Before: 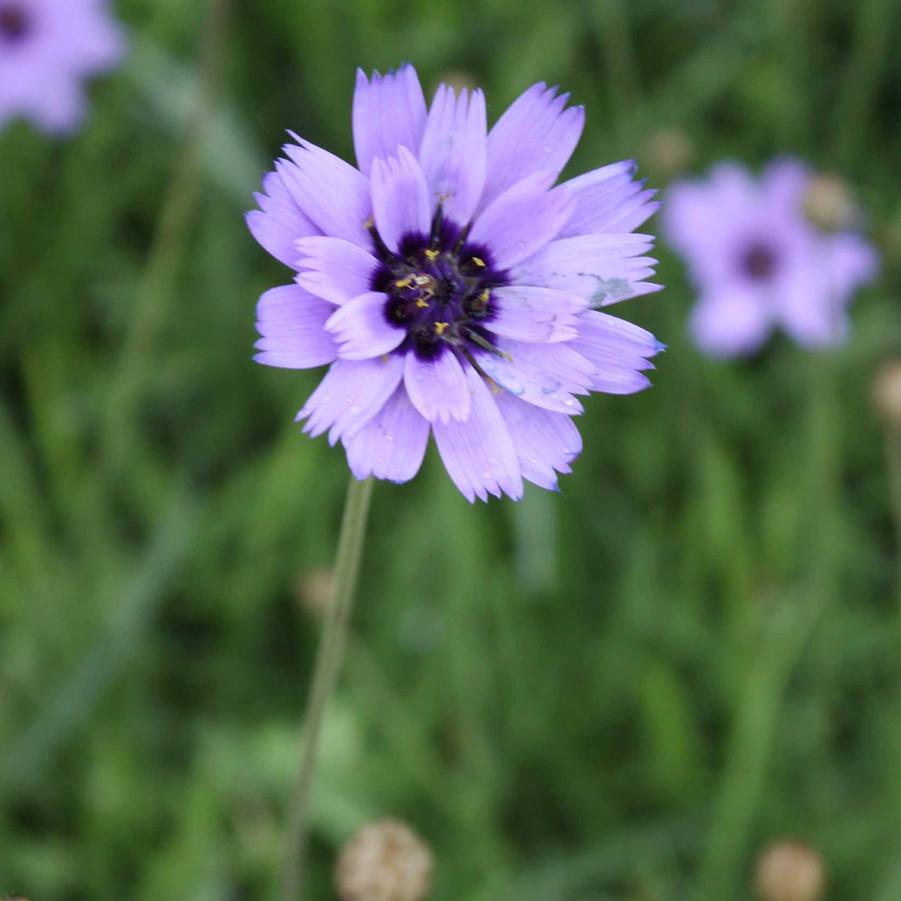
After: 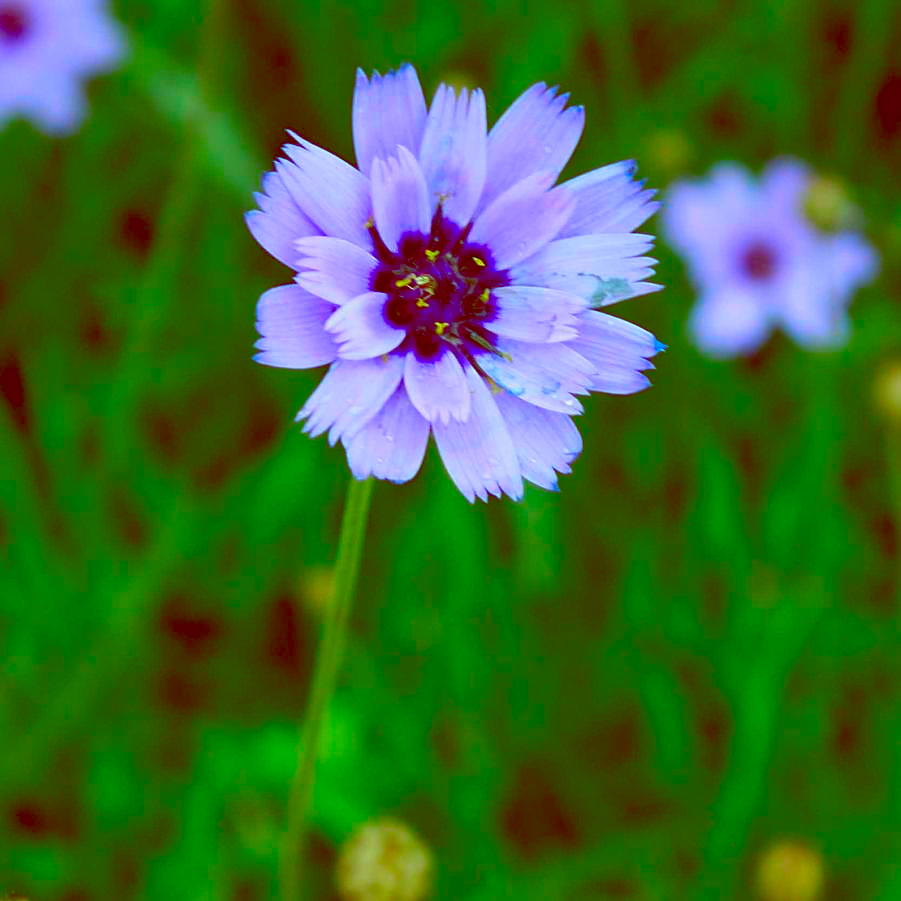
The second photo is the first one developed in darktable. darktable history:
sharpen: on, module defaults
color correction: saturation 2.15
color balance: lift [1, 1.015, 0.987, 0.985], gamma [1, 0.959, 1.042, 0.958], gain [0.927, 0.938, 1.072, 0.928], contrast 1.5%
